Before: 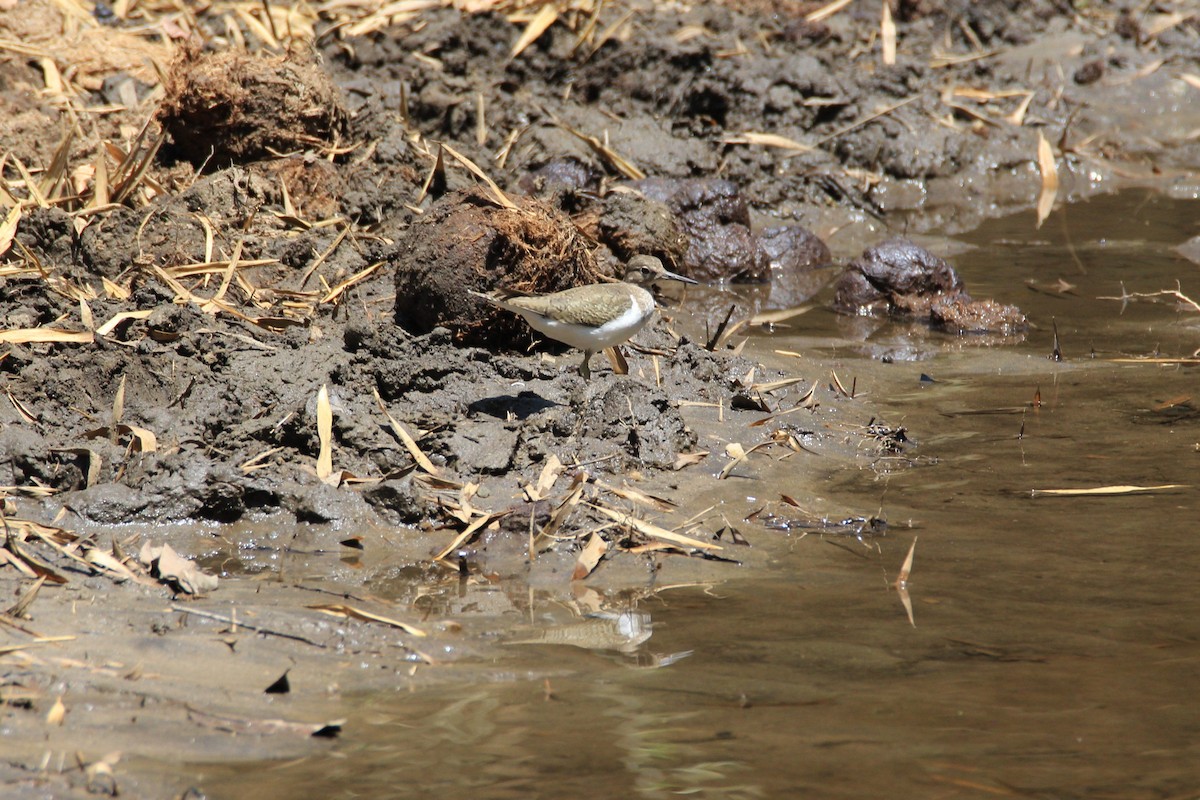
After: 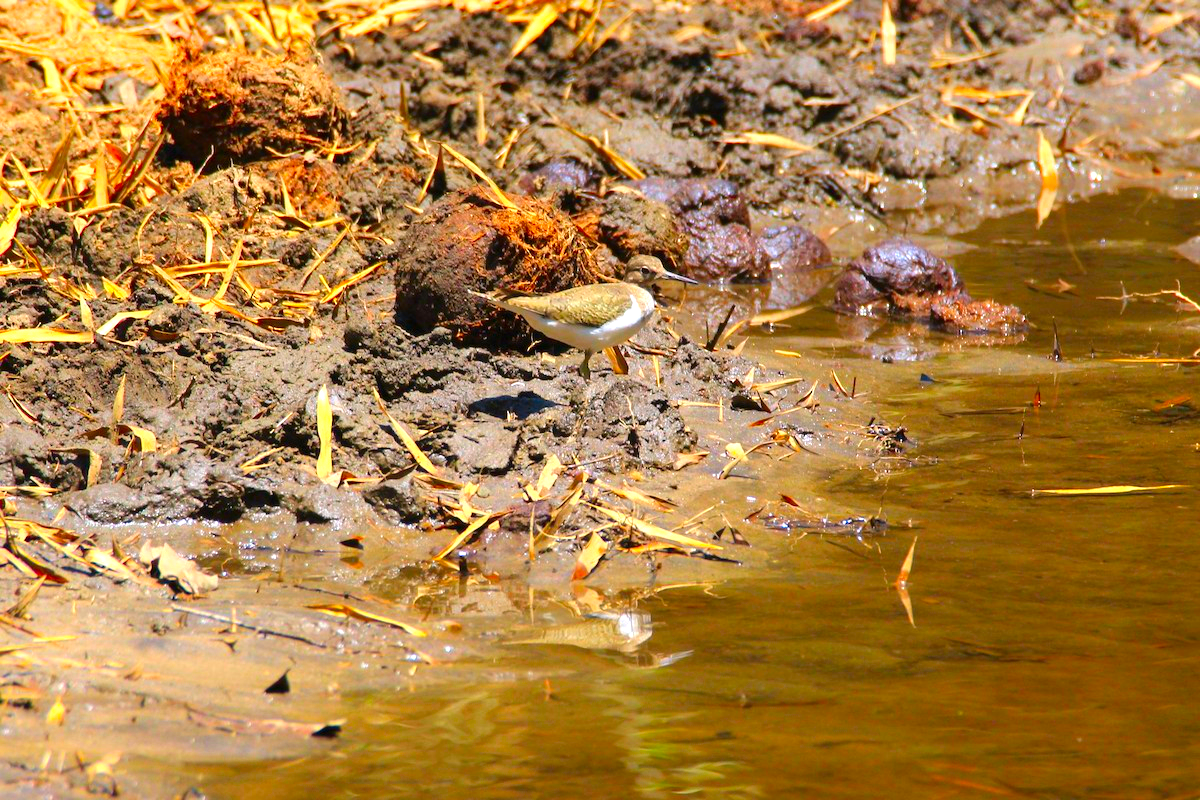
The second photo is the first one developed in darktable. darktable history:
color correction: highlights a* 1.6, highlights b* -1.78, saturation 2.47
exposure: black level correction 0, exposure 0.499 EV, compensate exposure bias true, compensate highlight preservation false
